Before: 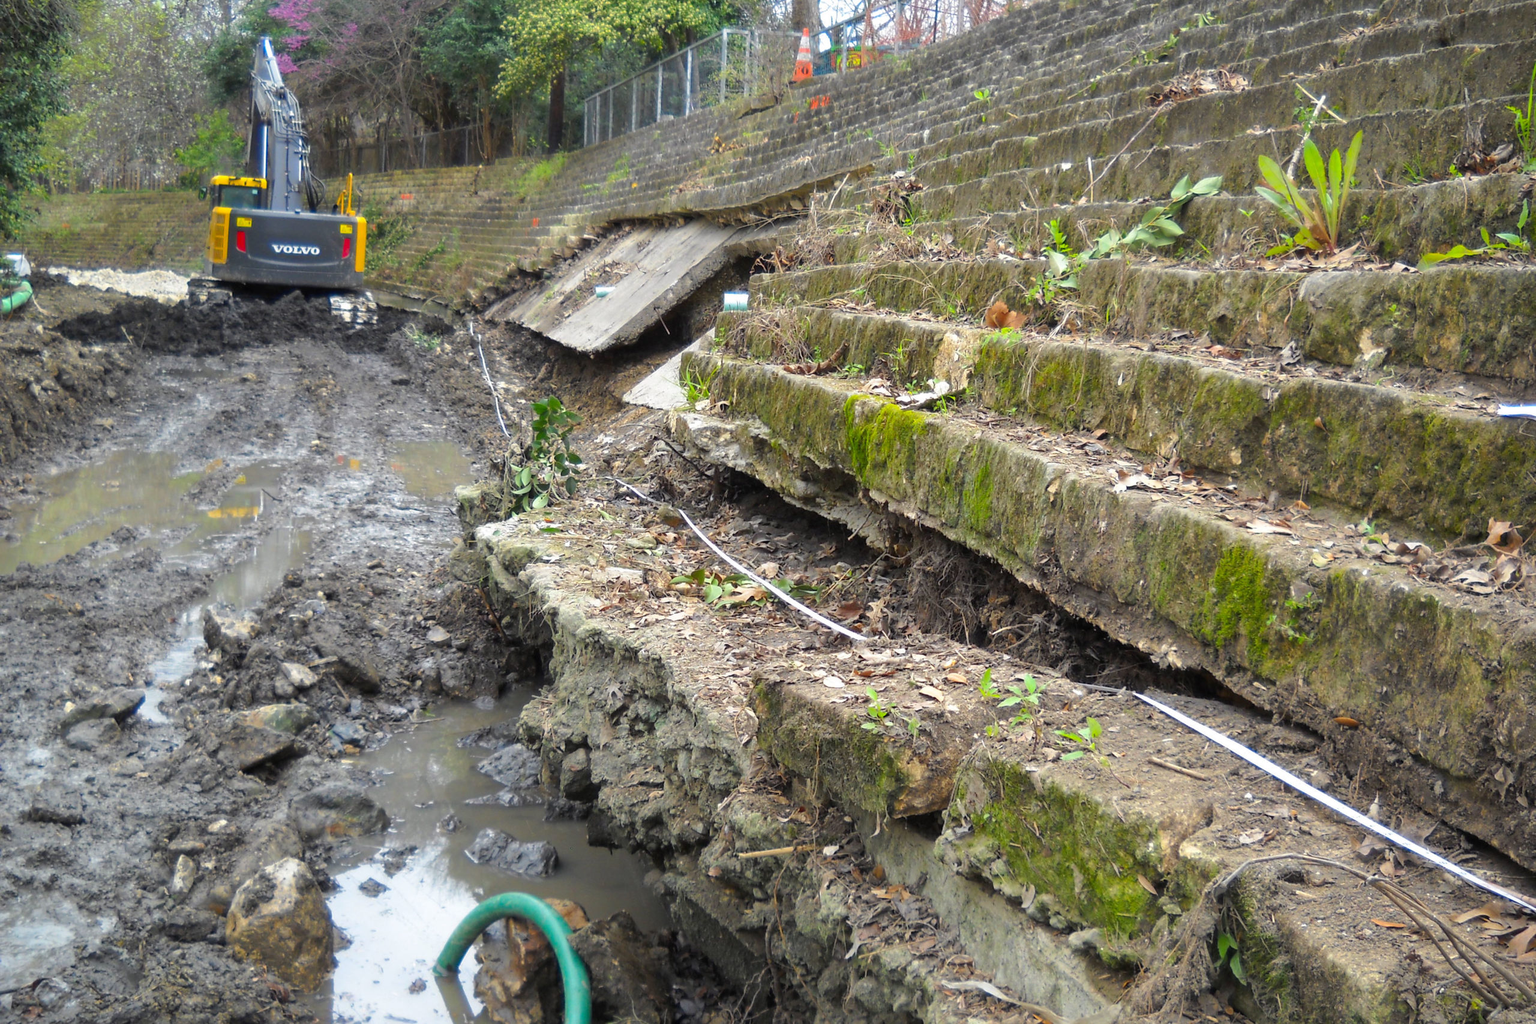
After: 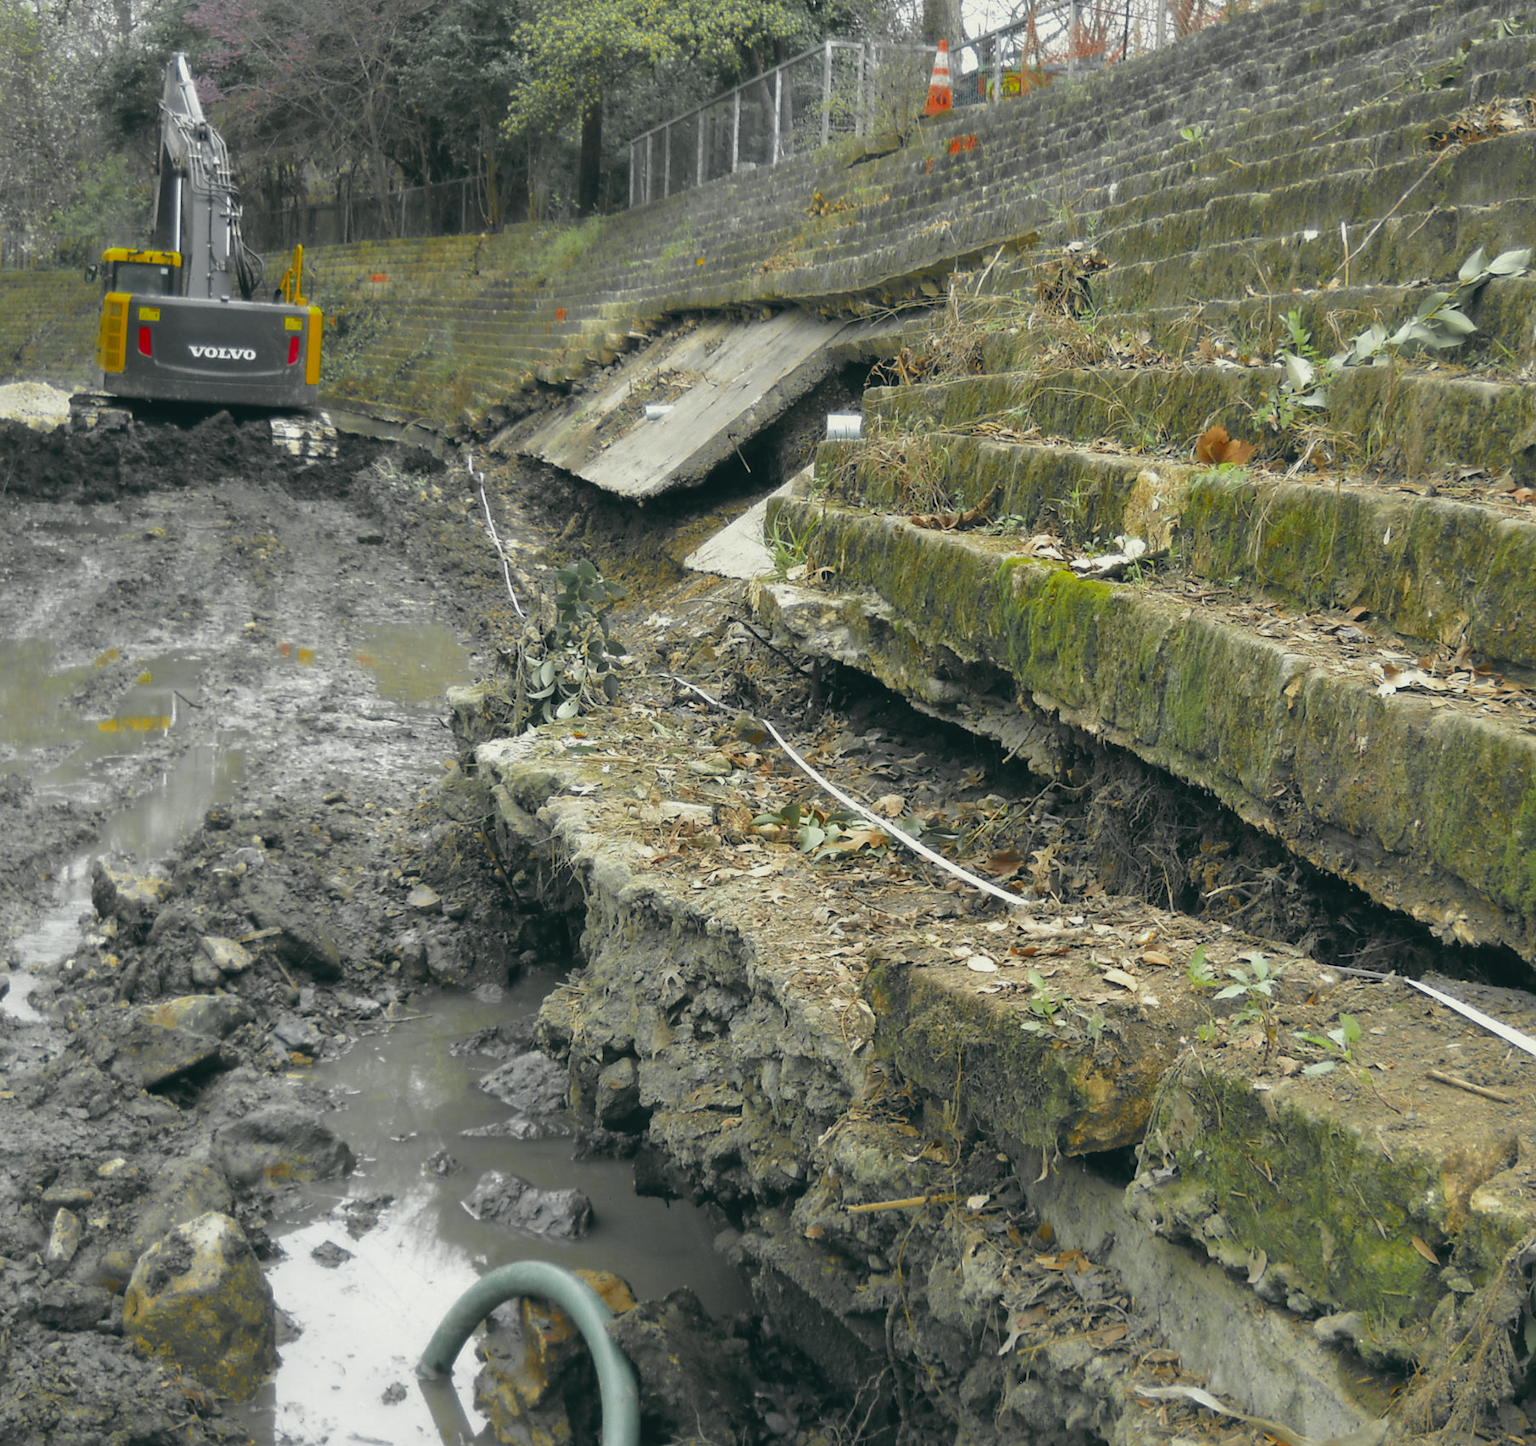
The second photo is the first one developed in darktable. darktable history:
crop and rotate: left 9.061%, right 20.142%
color zones: curves: ch0 [(0.004, 0.388) (0.125, 0.392) (0.25, 0.404) (0.375, 0.5) (0.5, 0.5) (0.625, 0.5) (0.75, 0.5) (0.875, 0.5)]; ch1 [(0, 0.5) (0.125, 0.5) (0.25, 0.5) (0.375, 0.124) (0.524, 0.124) (0.645, 0.128) (0.789, 0.132) (0.914, 0.096) (0.998, 0.068)]
color balance: lift [1.005, 0.99, 1.007, 1.01], gamma [1, 1.034, 1.032, 0.966], gain [0.873, 1.055, 1.067, 0.933]
